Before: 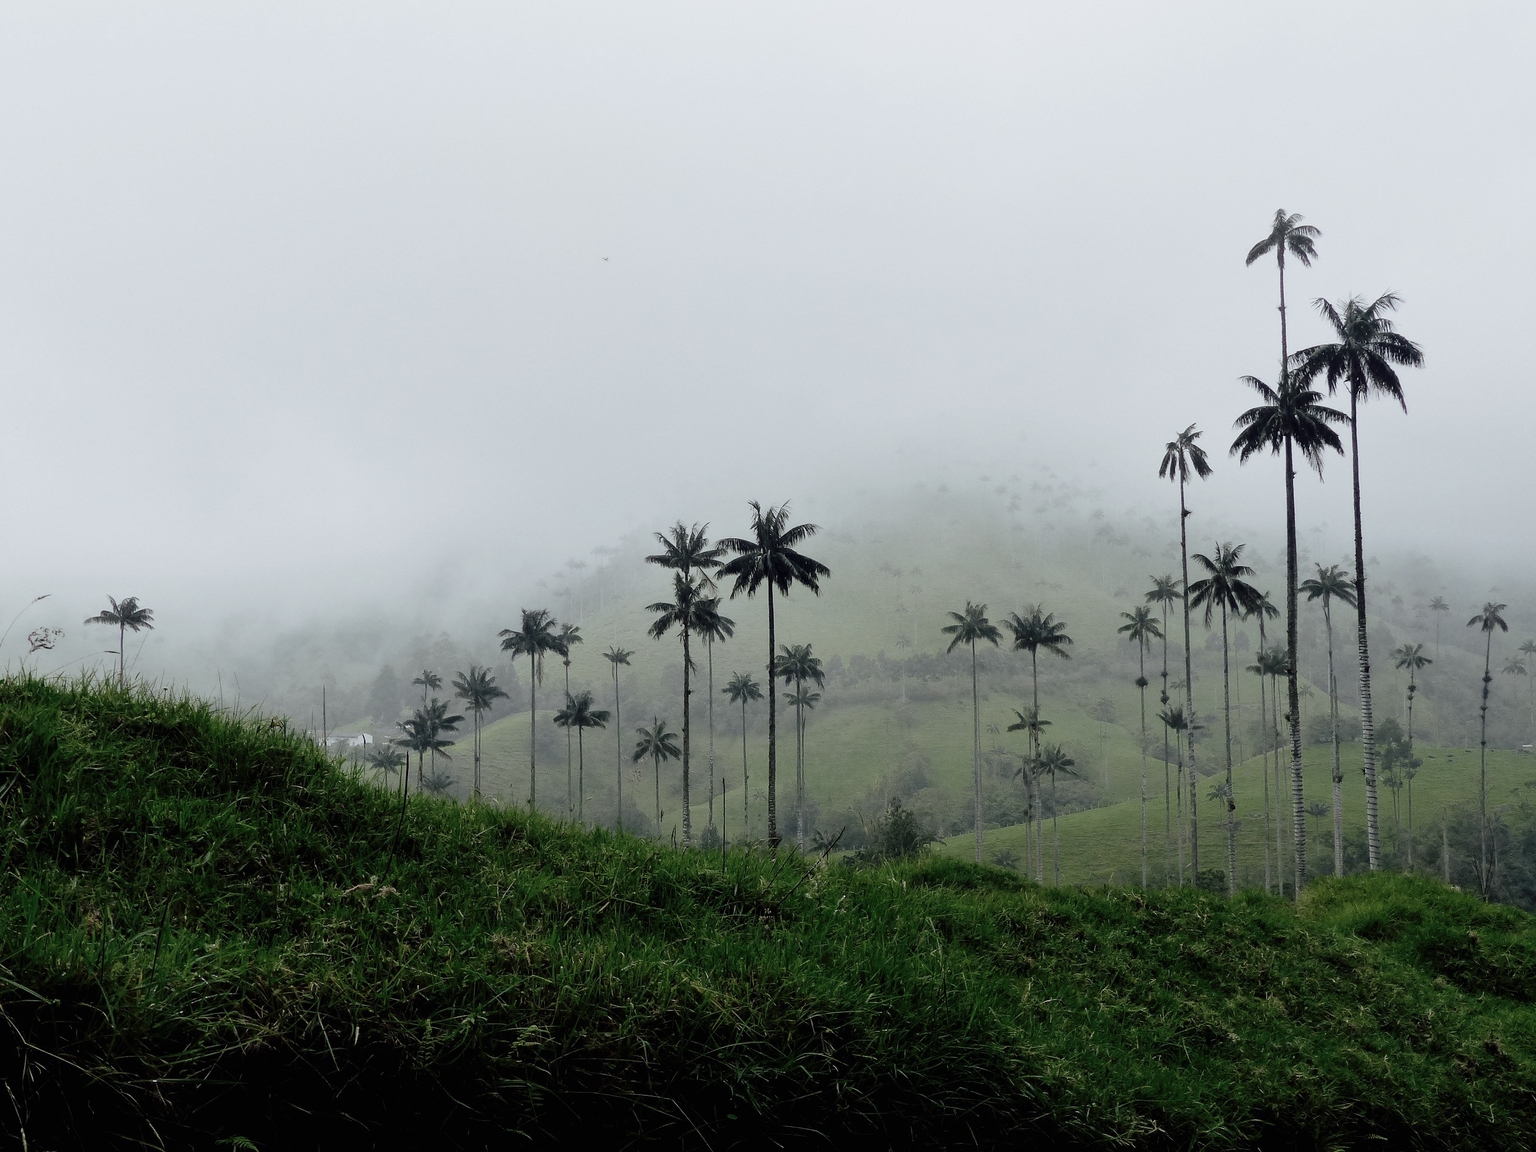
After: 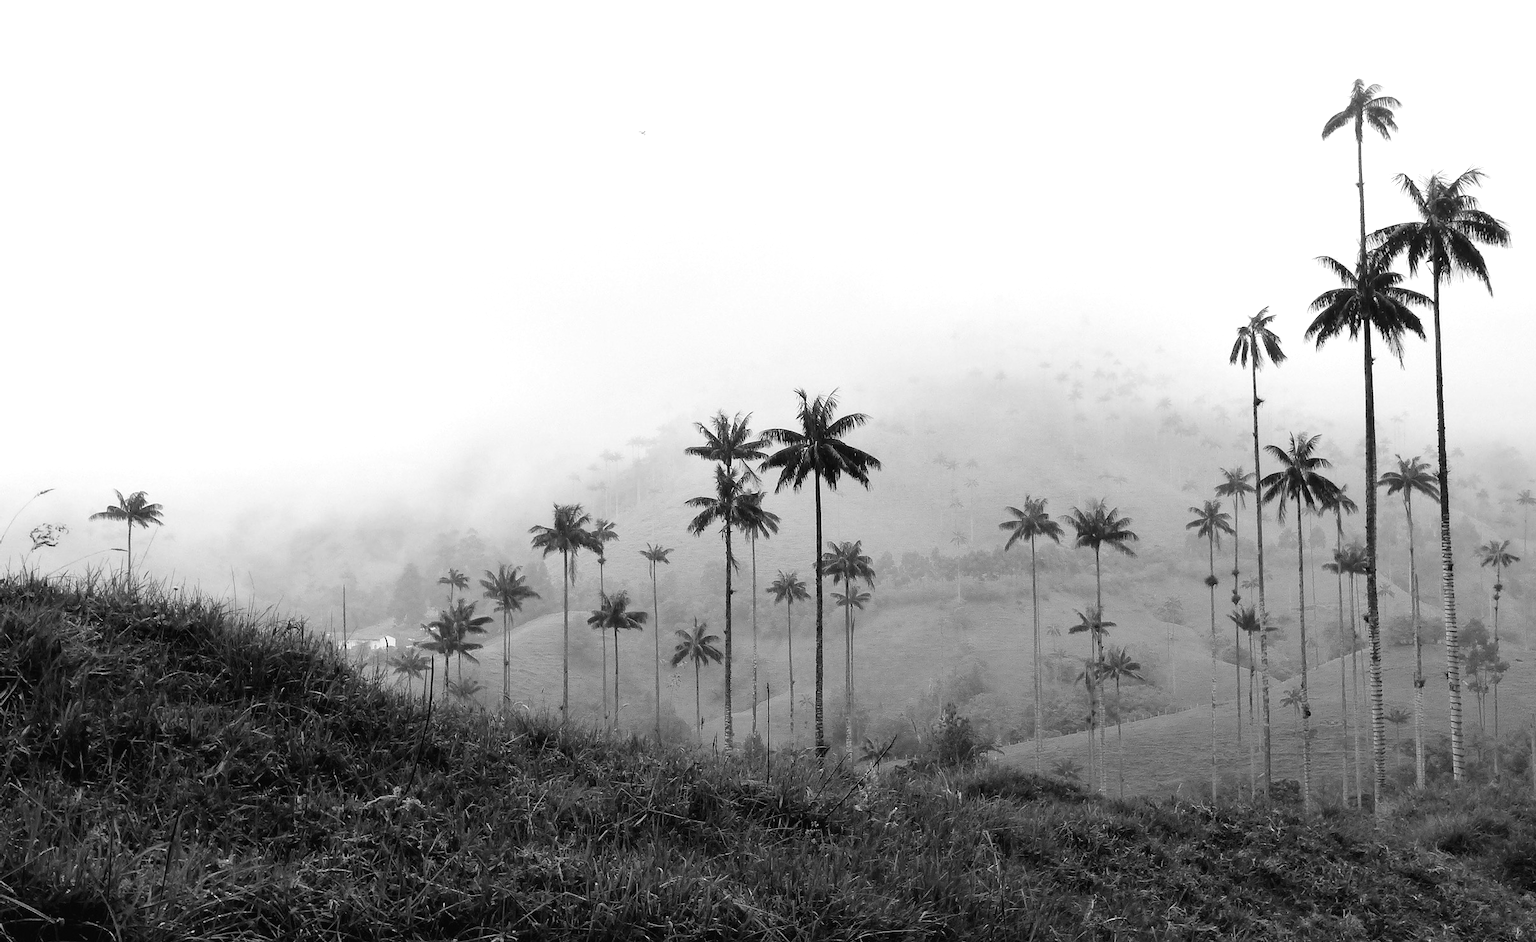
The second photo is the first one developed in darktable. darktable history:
crop and rotate: angle 0.03°, top 11.643%, right 5.651%, bottom 11.189%
color balance: mode lift, gamma, gain (sRGB), lift [1, 1.049, 1, 1]
monochrome: a -11.7, b 1.62, size 0.5, highlights 0.38
exposure: black level correction 0, exposure 0.7 EV, compensate exposure bias true, compensate highlight preservation false
